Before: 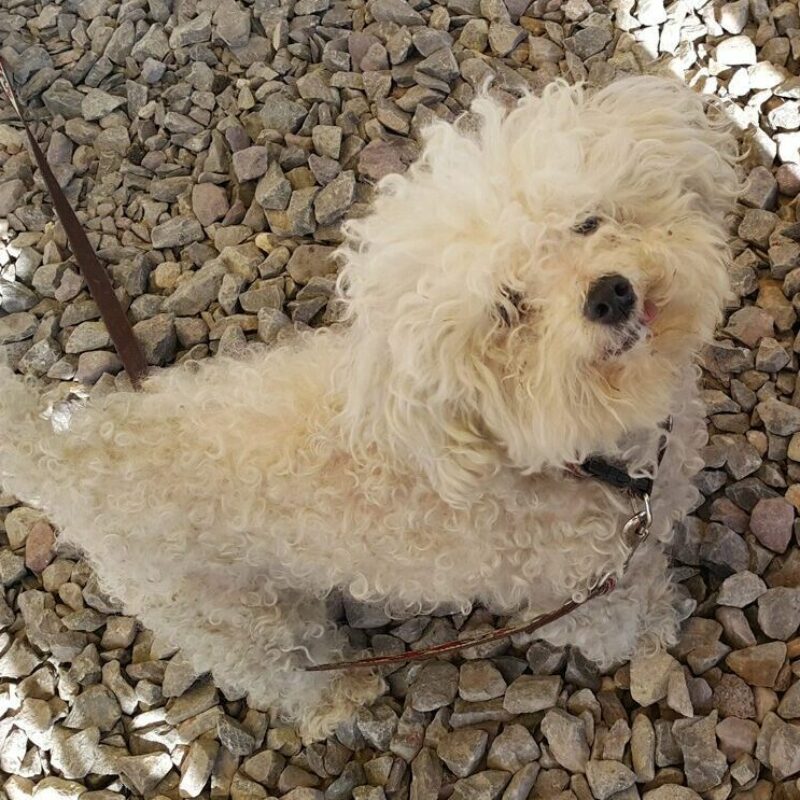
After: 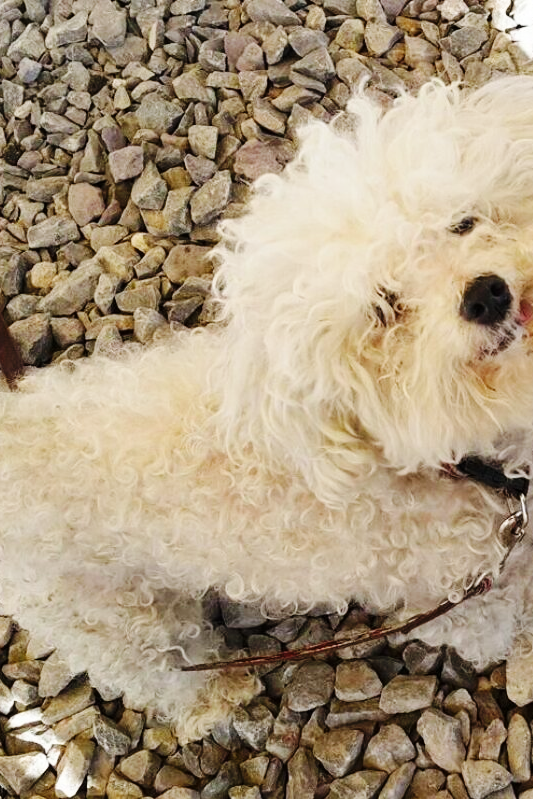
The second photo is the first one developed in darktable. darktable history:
crop and rotate: left 15.546%, right 17.787%
base curve: curves: ch0 [(0, 0) (0.036, 0.025) (0.121, 0.166) (0.206, 0.329) (0.605, 0.79) (1, 1)], preserve colors none
